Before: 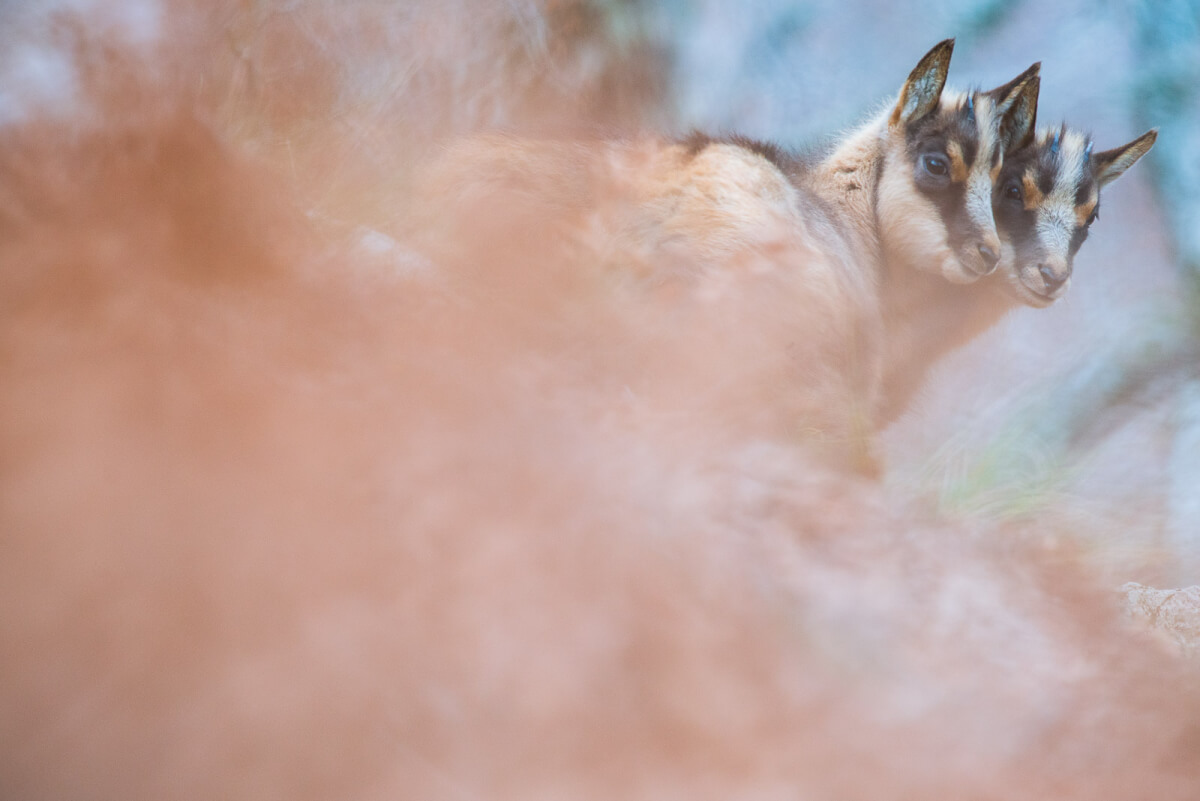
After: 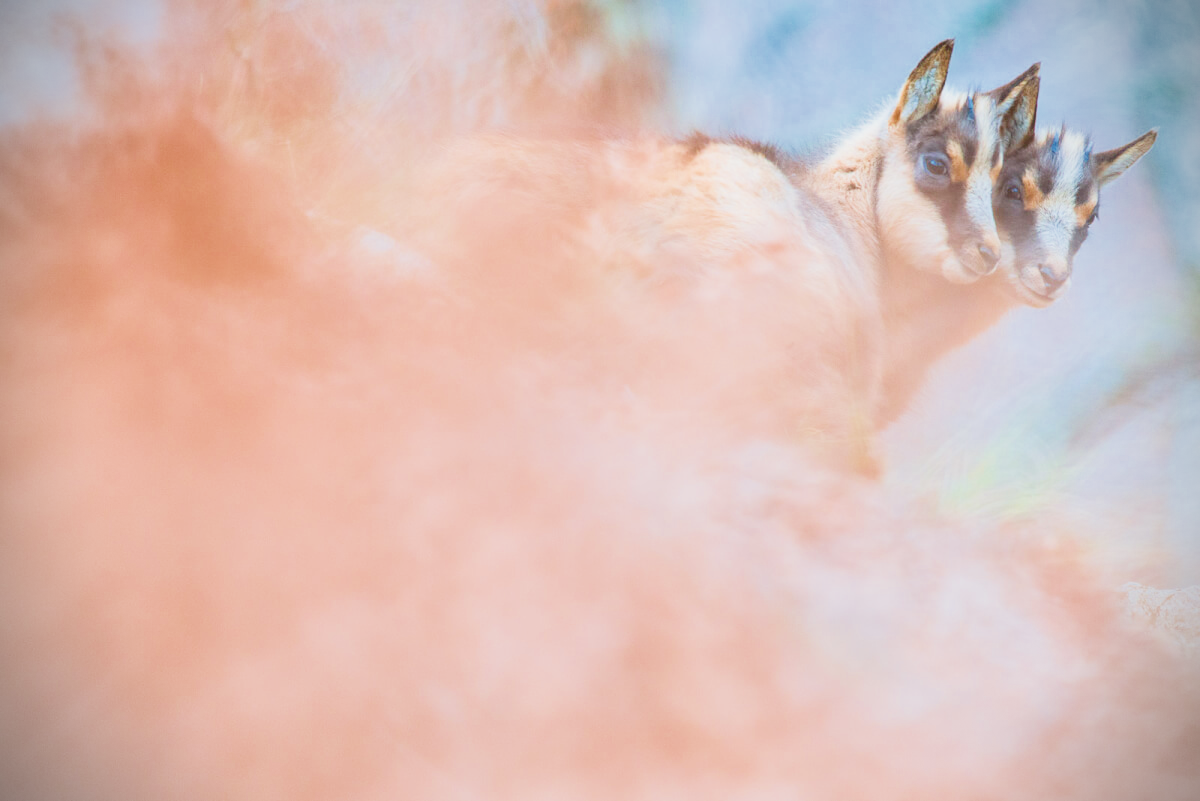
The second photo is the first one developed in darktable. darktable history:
shadows and highlights: soften with gaussian
filmic rgb: middle gray luminance 2.5%, black relative exposure -10 EV, white relative exposure 7 EV, threshold 6 EV, dynamic range scaling 10%, target black luminance 0%, hardness 3.19, latitude 44.39%, contrast 0.682, highlights saturation mix 5%, shadows ↔ highlights balance 13.63%, add noise in highlights 0, color science v3 (2019), use custom middle-gray values true, iterations of high-quality reconstruction 0, contrast in highlights soft, enable highlight reconstruction true
vignetting: dithering 8-bit output, unbound false
